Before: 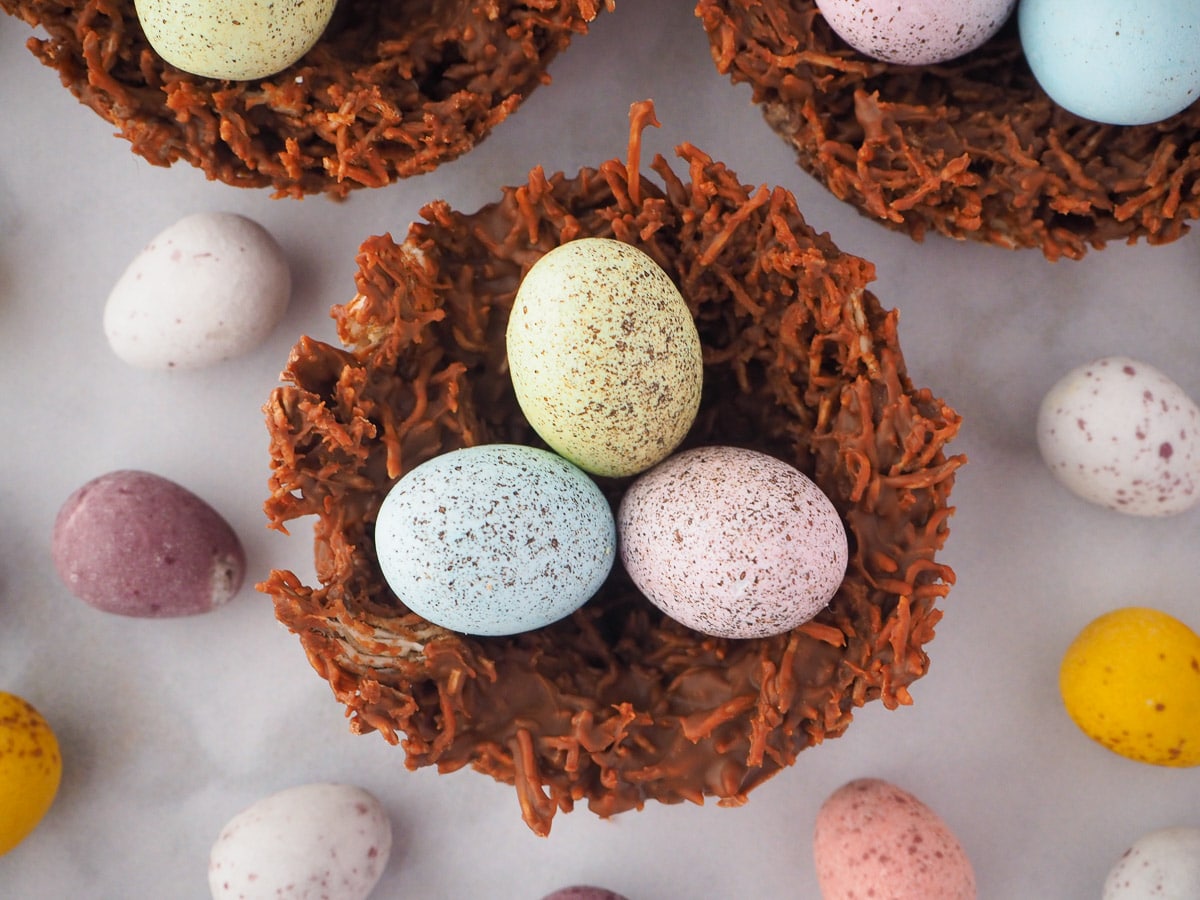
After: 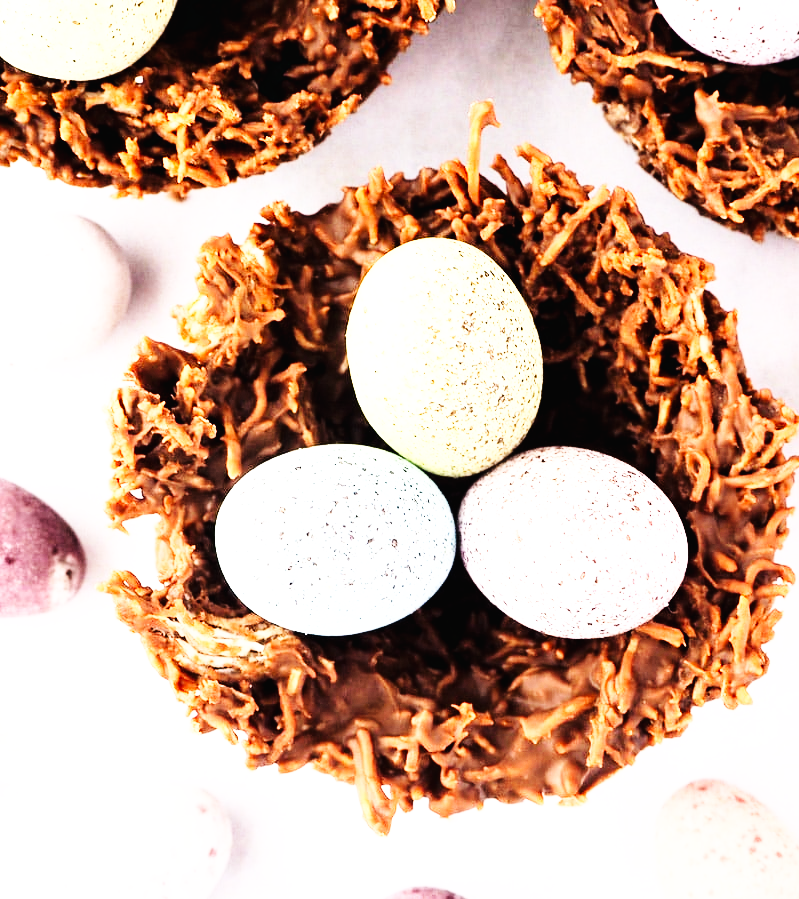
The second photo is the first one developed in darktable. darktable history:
rgb curve: curves: ch0 [(0, 0) (0.21, 0.15) (0.24, 0.21) (0.5, 0.75) (0.75, 0.96) (0.89, 0.99) (1, 1)]; ch1 [(0, 0.02) (0.21, 0.13) (0.25, 0.2) (0.5, 0.67) (0.75, 0.9) (0.89, 0.97) (1, 1)]; ch2 [(0, 0.02) (0.21, 0.13) (0.25, 0.2) (0.5, 0.67) (0.75, 0.9) (0.89, 0.97) (1, 1)], compensate middle gray true
crop and rotate: left 13.342%, right 19.991%
base curve: curves: ch0 [(0, 0.003) (0.001, 0.002) (0.006, 0.004) (0.02, 0.022) (0.048, 0.086) (0.094, 0.234) (0.162, 0.431) (0.258, 0.629) (0.385, 0.8) (0.548, 0.918) (0.751, 0.988) (1, 1)], preserve colors none
